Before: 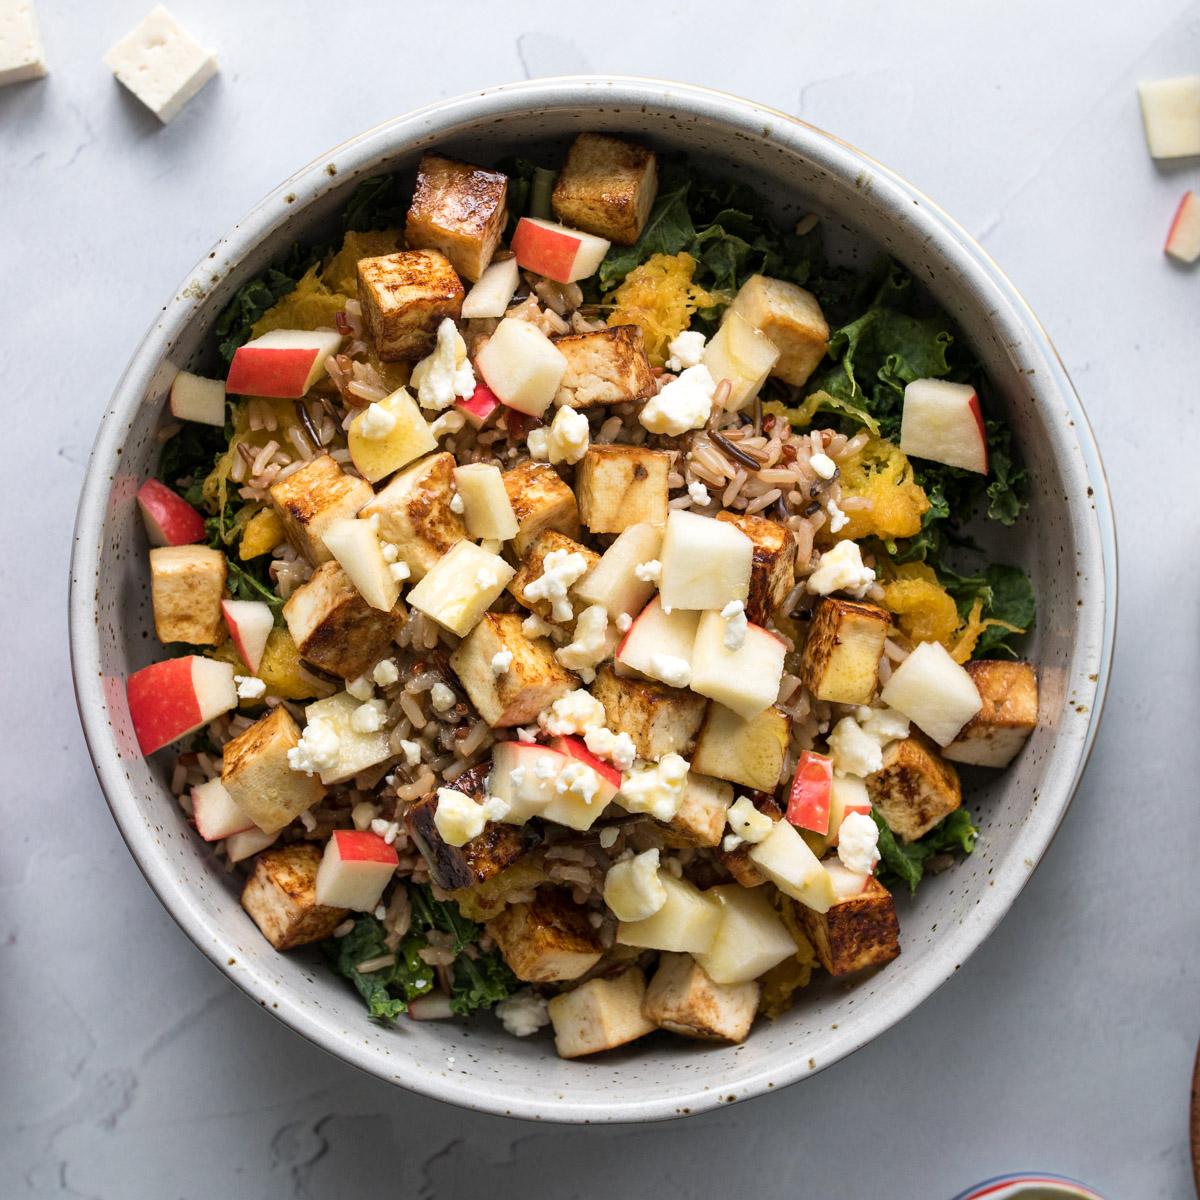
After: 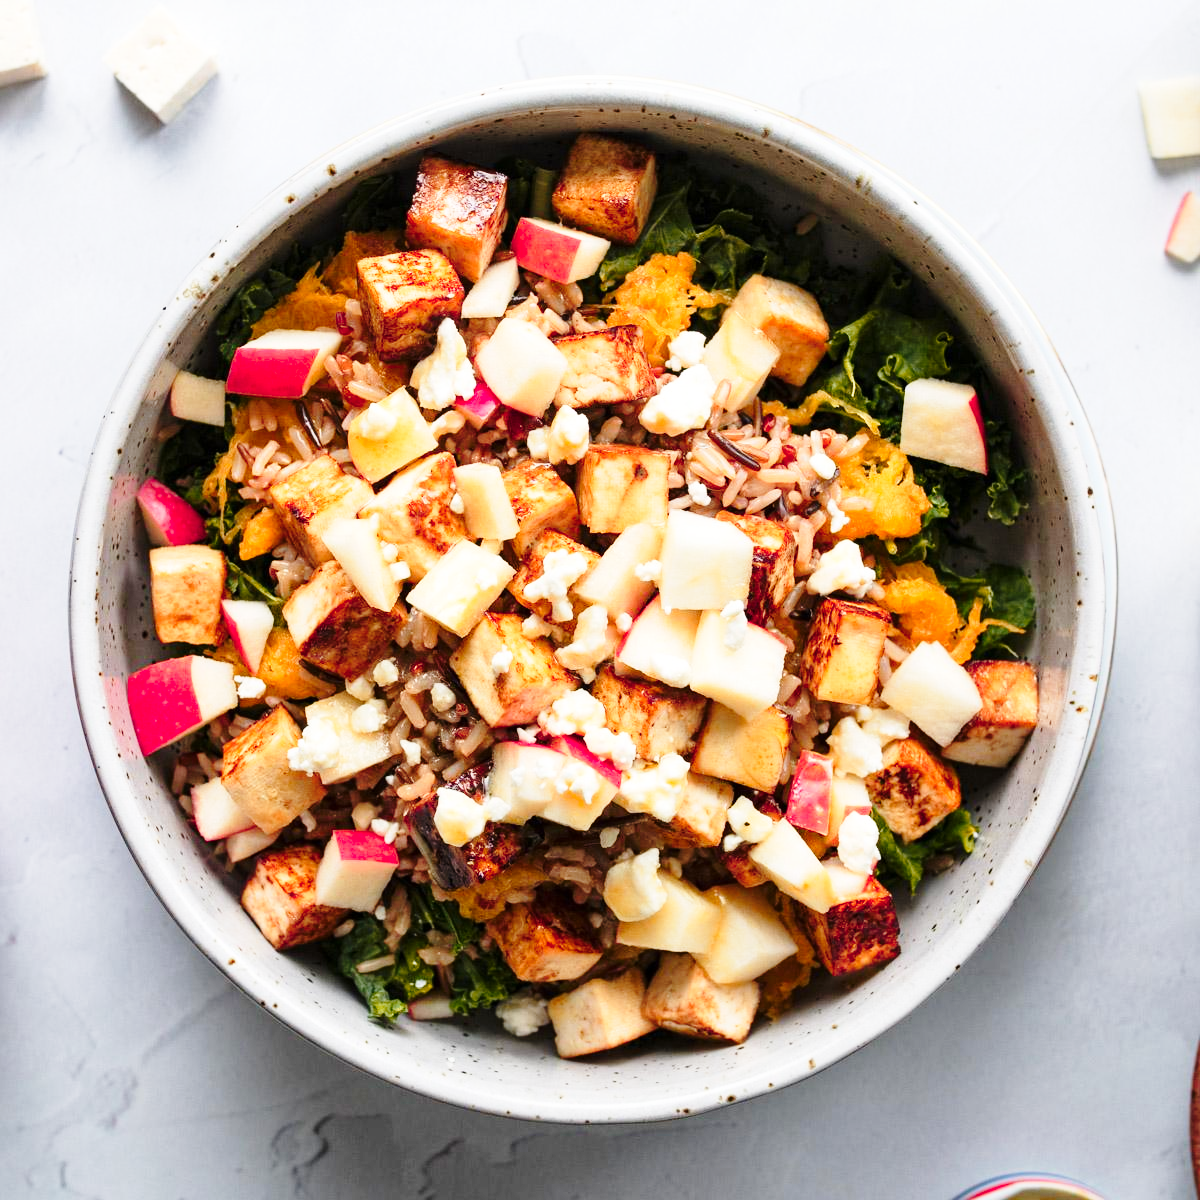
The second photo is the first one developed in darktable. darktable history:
color zones: curves: ch1 [(0.235, 0.558) (0.75, 0.5)]; ch2 [(0.25, 0.462) (0.749, 0.457)], mix 40.67%
base curve: curves: ch0 [(0, 0) (0.028, 0.03) (0.121, 0.232) (0.46, 0.748) (0.859, 0.968) (1, 1)], preserve colors none
